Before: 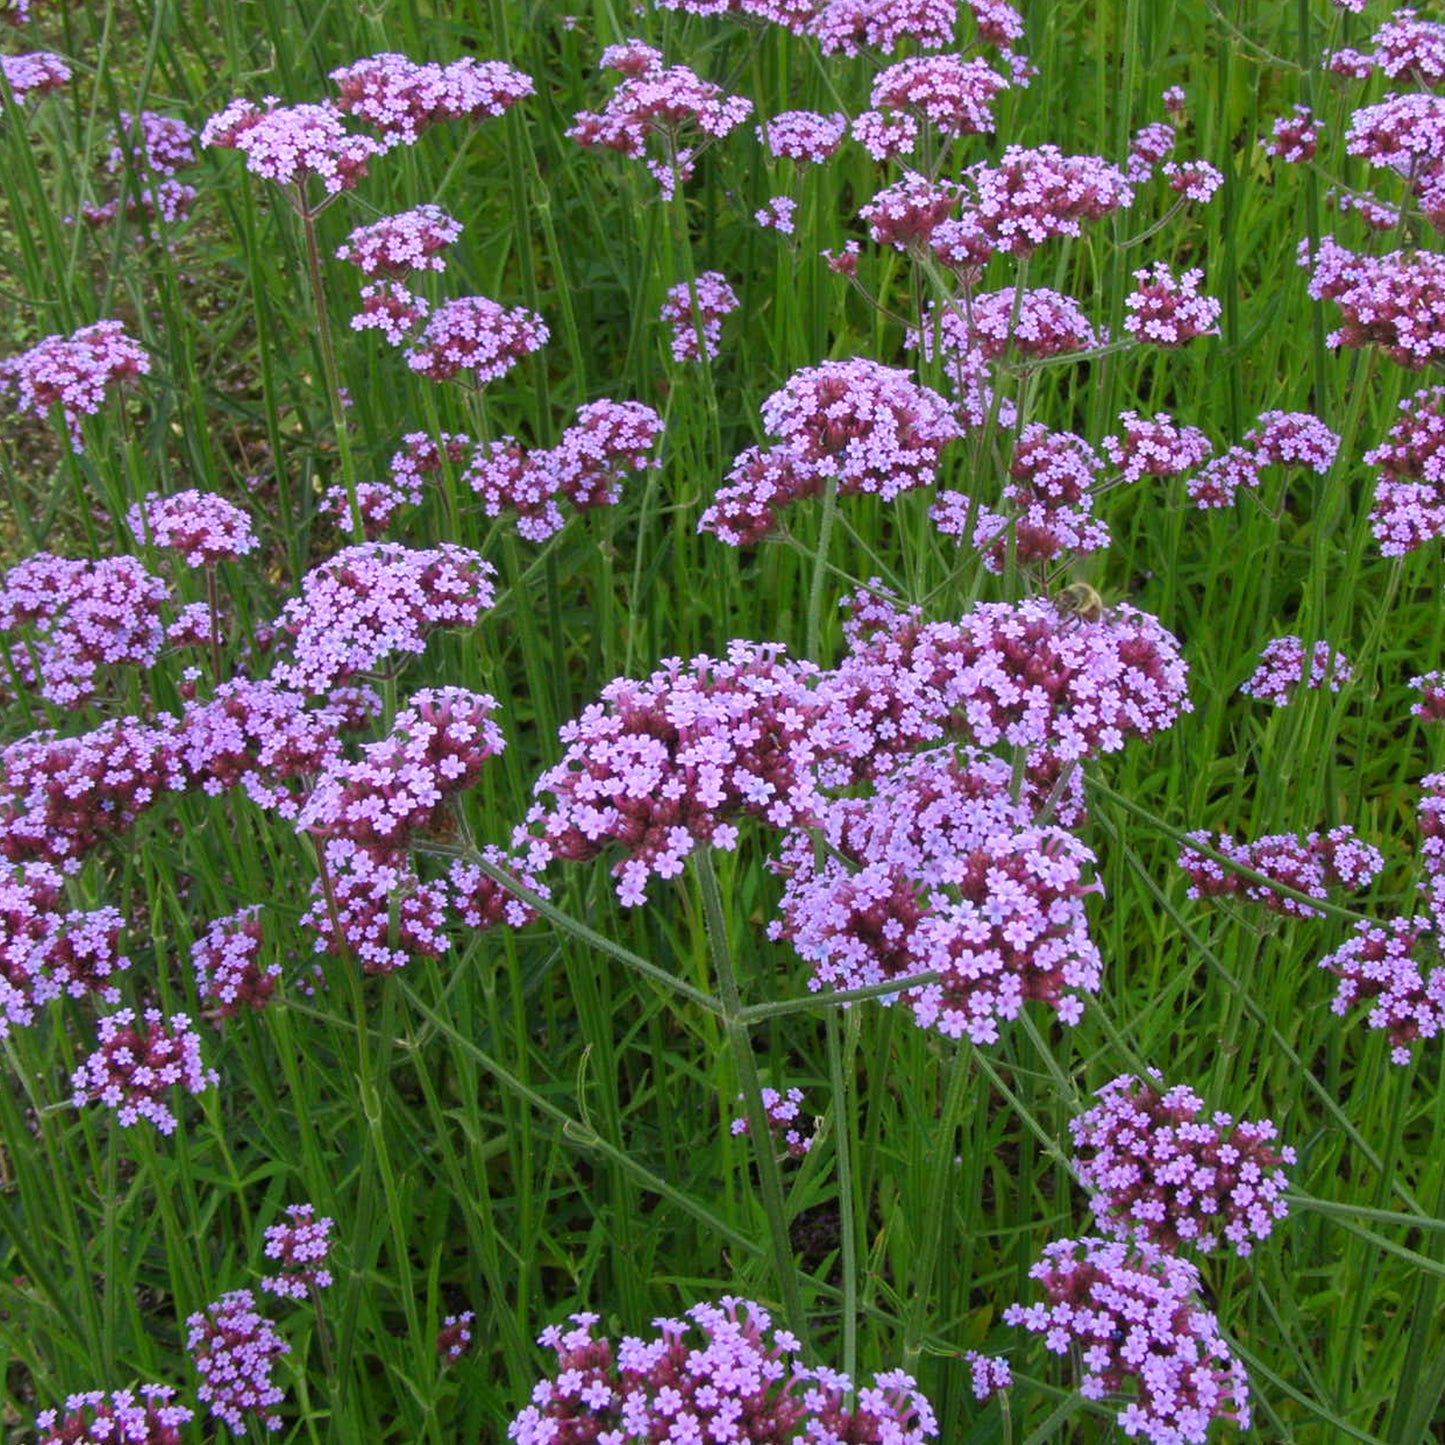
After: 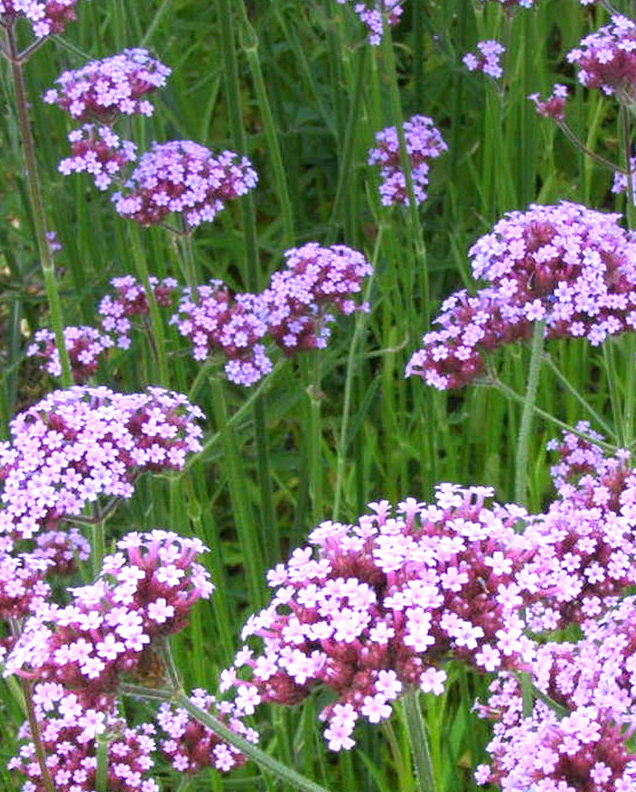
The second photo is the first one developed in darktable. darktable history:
tone equalizer: on, module defaults
exposure: black level correction 0.001, exposure 0.955 EV, compensate exposure bias true, compensate highlight preservation false
crop: left 20.248%, top 10.86%, right 35.675%, bottom 34.321%
local contrast: mode bilateral grid, contrast 15, coarseness 36, detail 105%, midtone range 0.2
graduated density: hue 238.83°, saturation 50%
